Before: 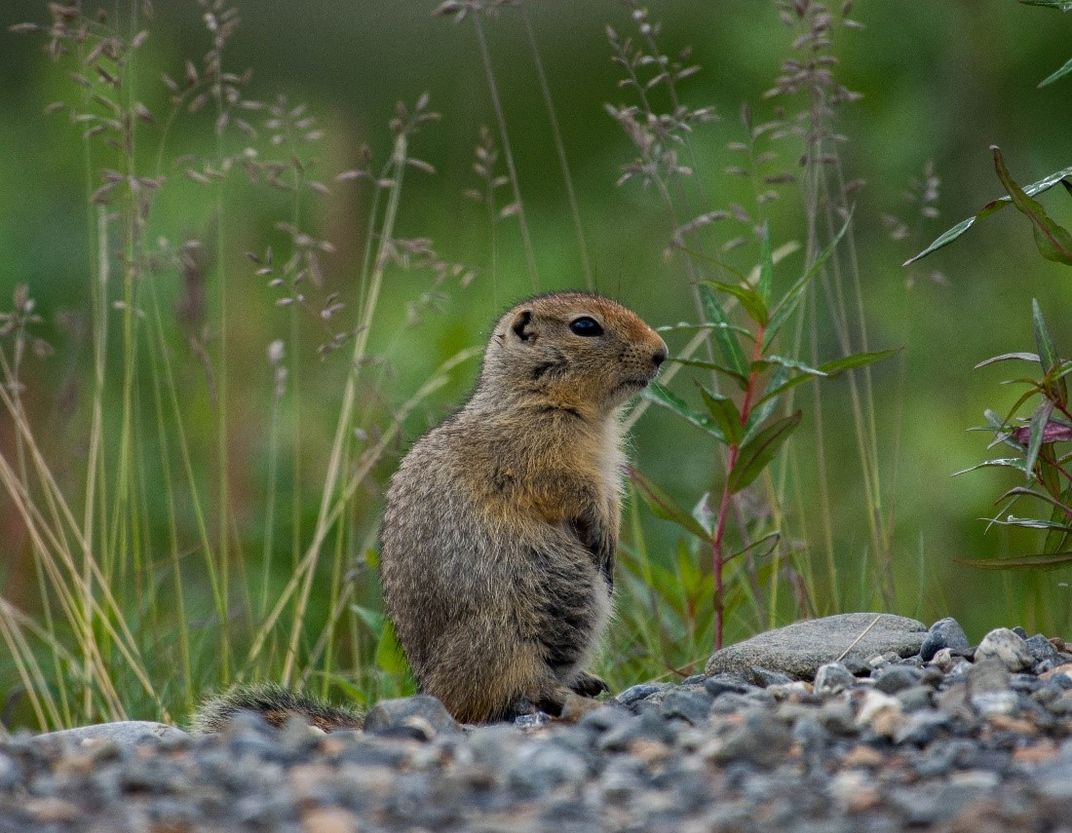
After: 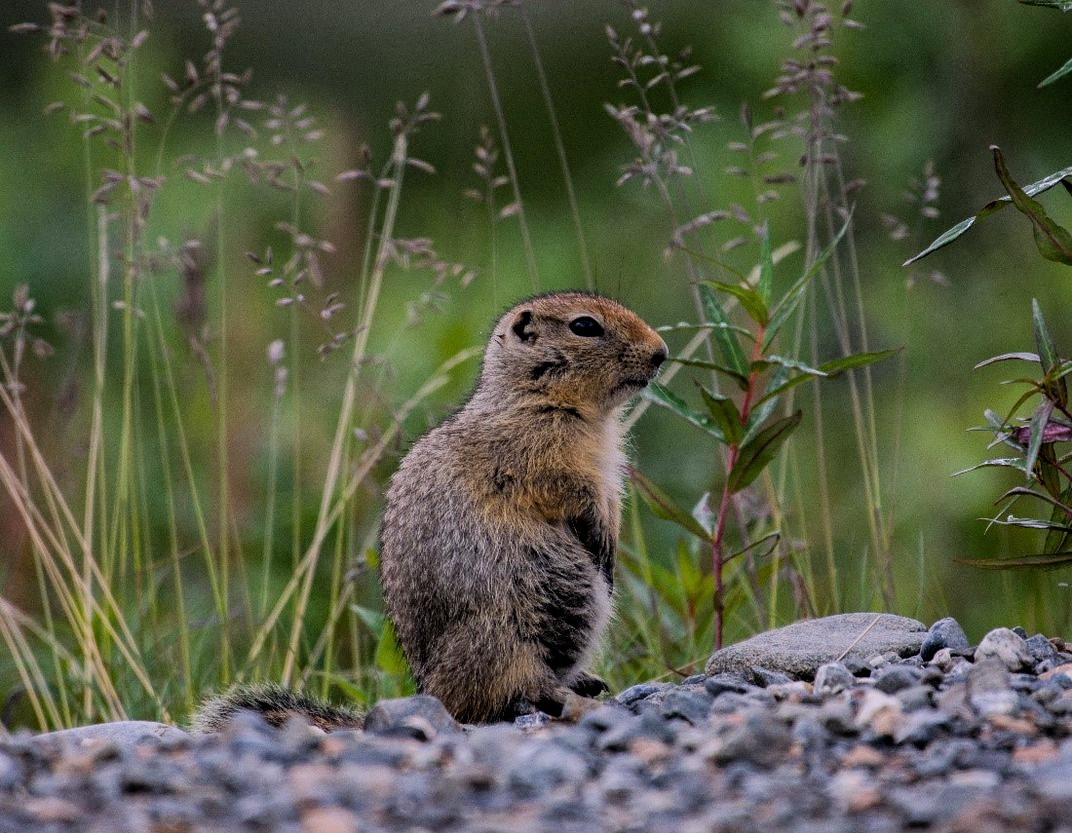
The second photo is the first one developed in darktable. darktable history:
white balance: red 1.066, blue 1.119
filmic rgb: black relative exposure -5 EV, hardness 2.88, contrast 1.2
